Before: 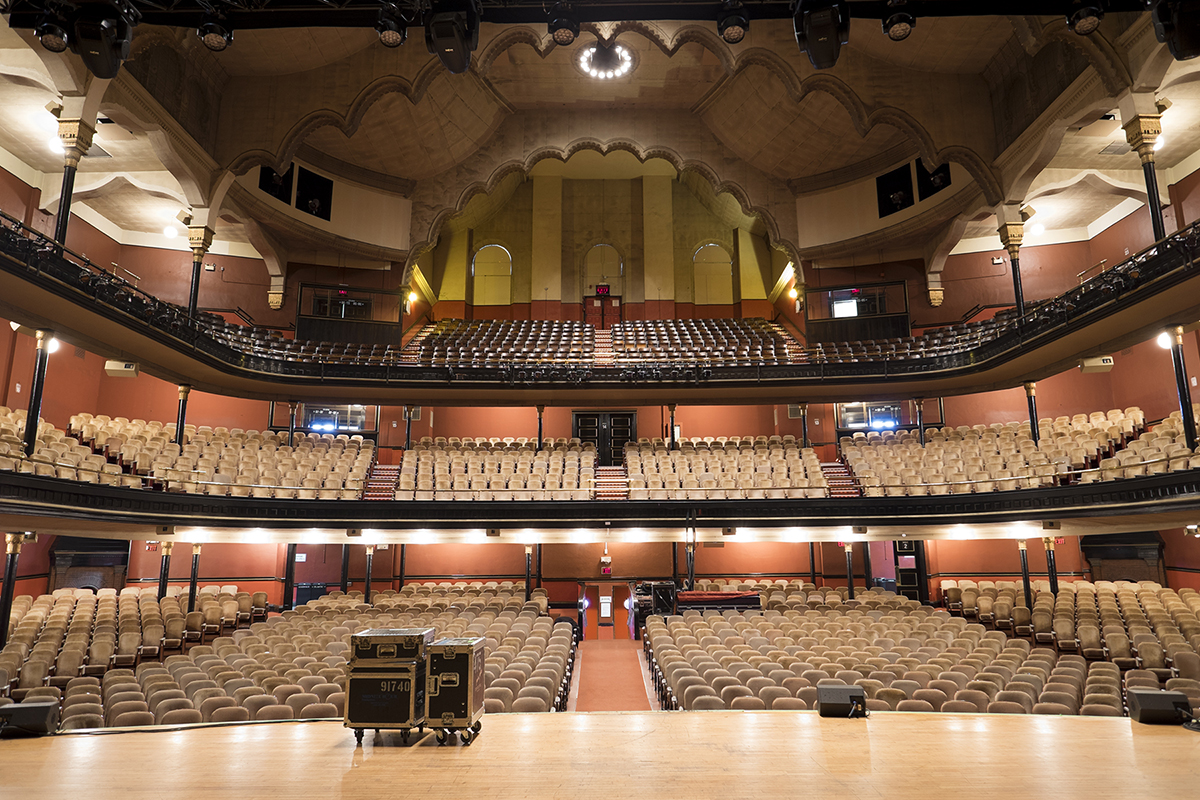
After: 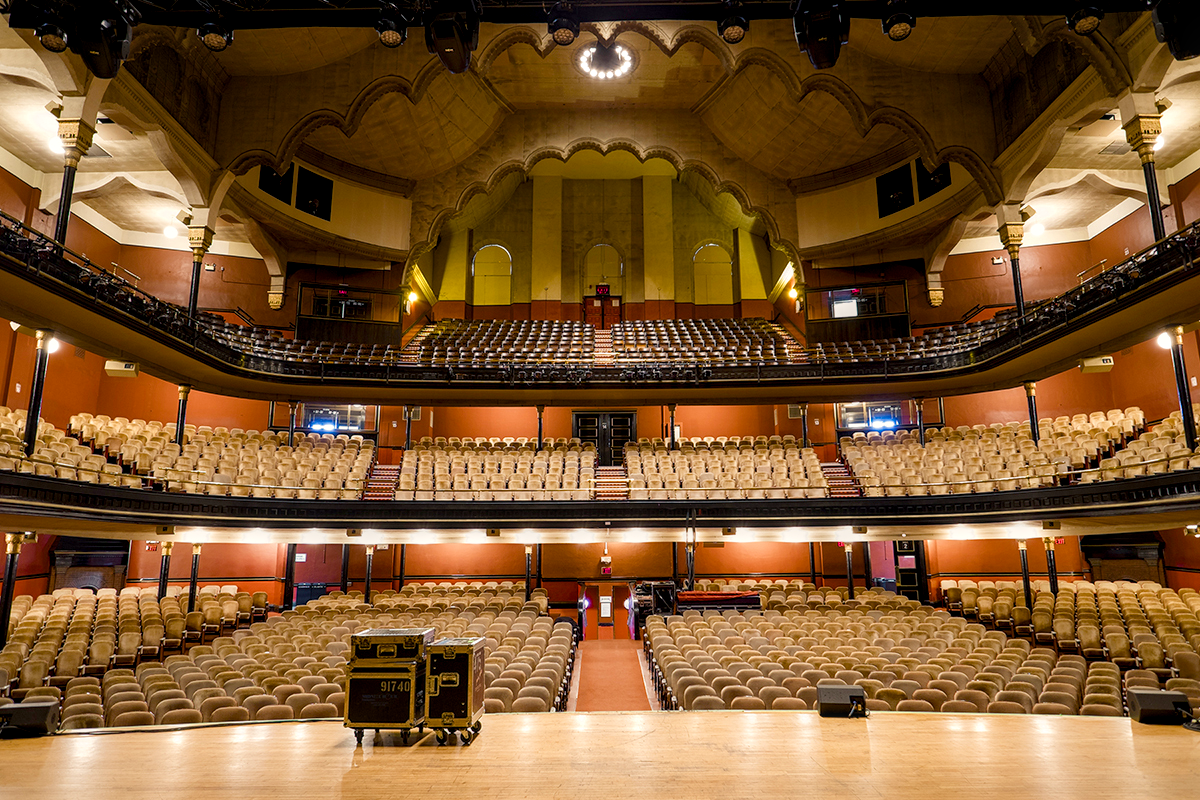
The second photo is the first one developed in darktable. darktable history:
color balance rgb: shadows lift › chroma 1%, shadows lift › hue 240.84°, highlights gain › chroma 2%, highlights gain › hue 73.2°, global offset › luminance -0.5%, perceptual saturation grading › global saturation 20%, perceptual saturation grading › highlights -25%, perceptual saturation grading › shadows 50%, global vibrance 25.26%
local contrast: detail 130%
